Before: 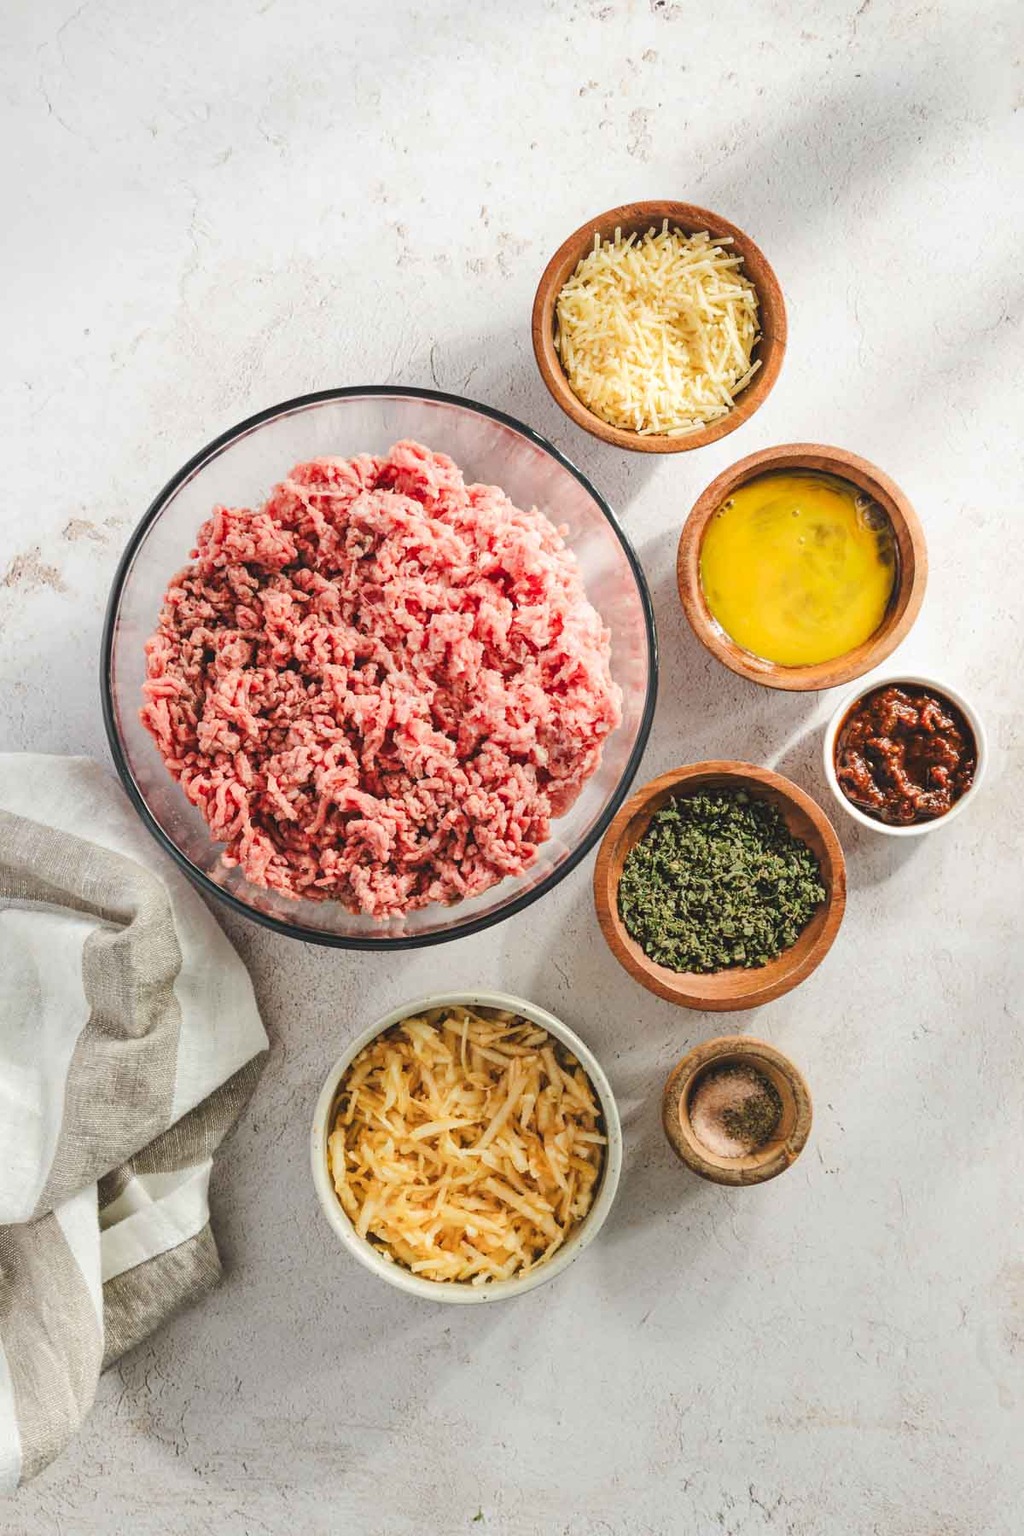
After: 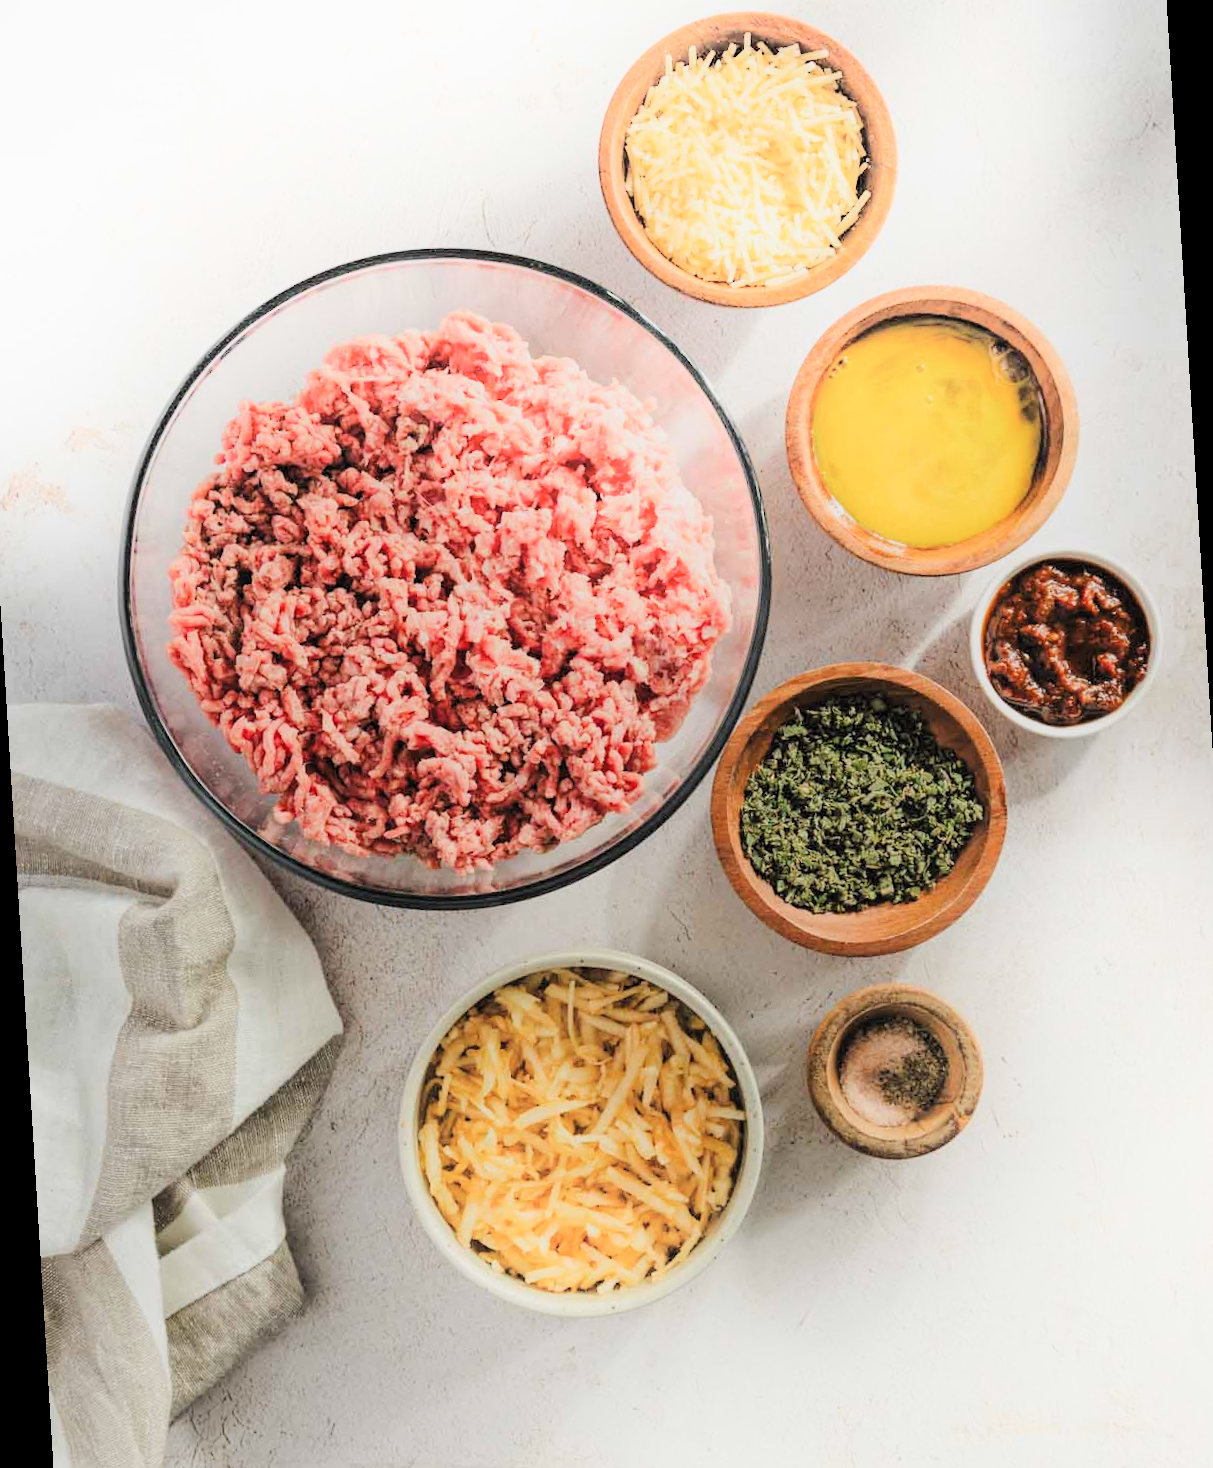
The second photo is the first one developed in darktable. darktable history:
levels: levels [0.016, 0.492, 0.969]
rotate and perspective: rotation -3.52°, crop left 0.036, crop right 0.964, crop top 0.081, crop bottom 0.919
filmic rgb: middle gray luminance 18.42%, black relative exposure -9 EV, white relative exposure 3.75 EV, threshold 6 EV, target black luminance 0%, hardness 4.85, latitude 67.35%, contrast 0.955, highlights saturation mix 20%, shadows ↔ highlights balance 21.36%, add noise in highlights 0, preserve chrominance luminance Y, color science v3 (2019), use custom middle-gray values true, iterations of high-quality reconstruction 0, contrast in highlights soft, enable highlight reconstruction true
crop and rotate: top 6.25%
shadows and highlights: shadows -21.3, highlights 100, soften with gaussian
